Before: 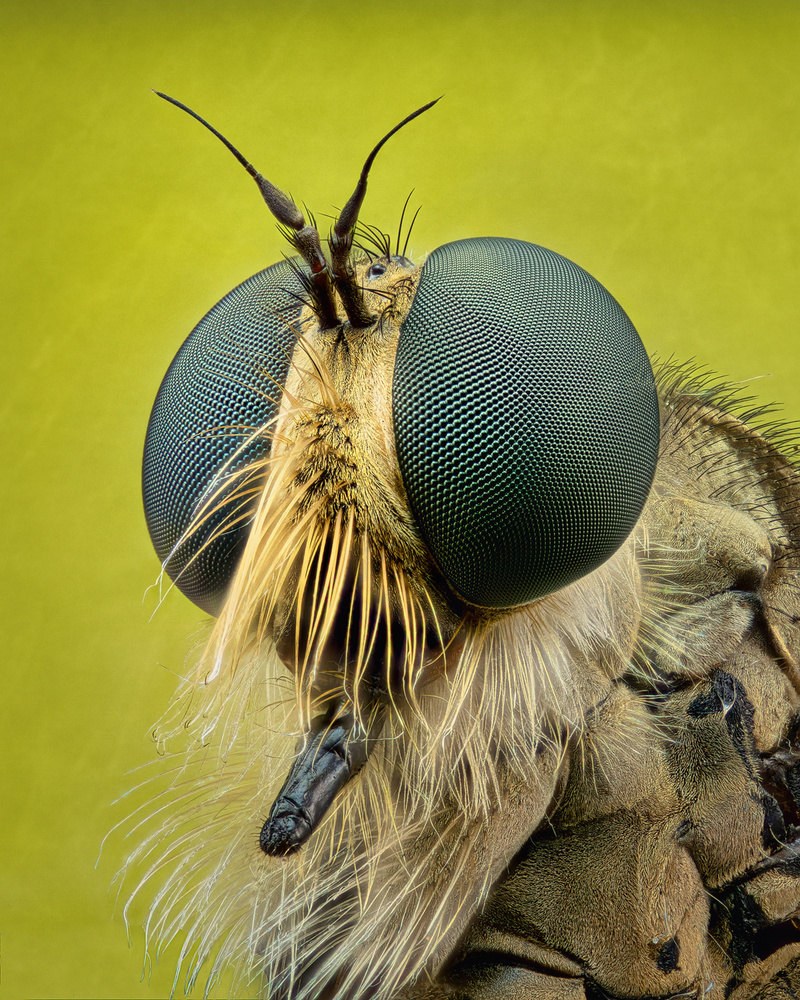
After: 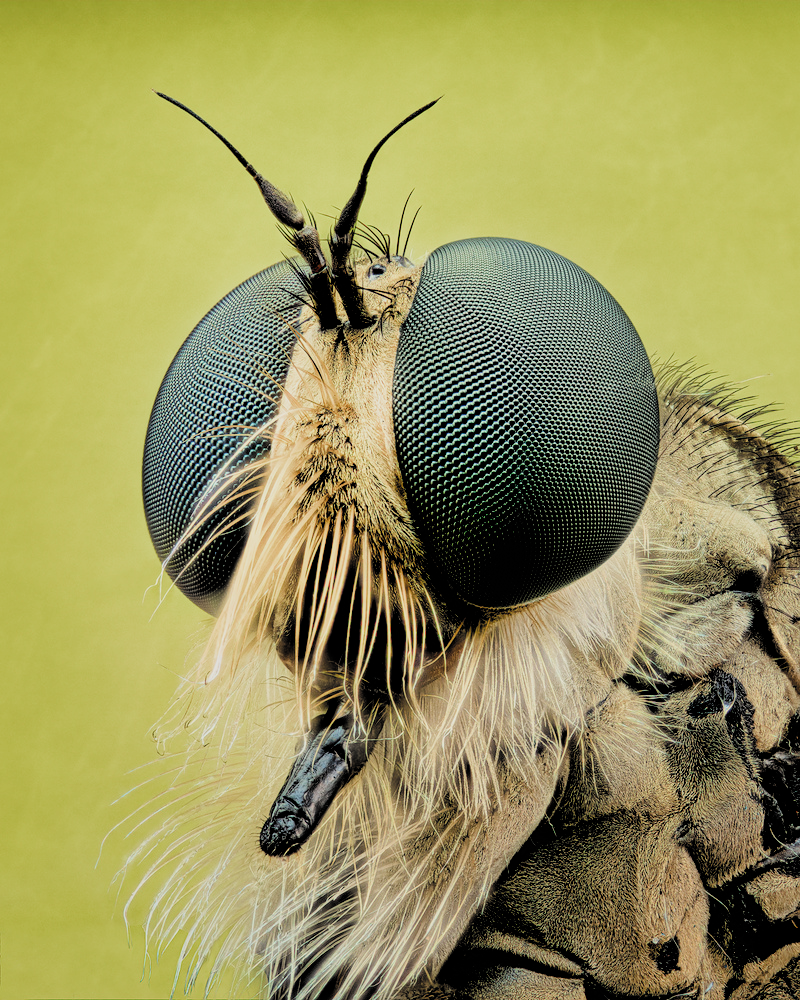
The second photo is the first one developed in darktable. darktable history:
filmic rgb: black relative exposure -2.93 EV, white relative exposure 4.56 EV, hardness 1.69, contrast 1.237, add noise in highlights 0.001, color science v3 (2019), use custom middle-gray values true, contrast in highlights soft
exposure: exposure 0.558 EV, compensate highlight preservation false
